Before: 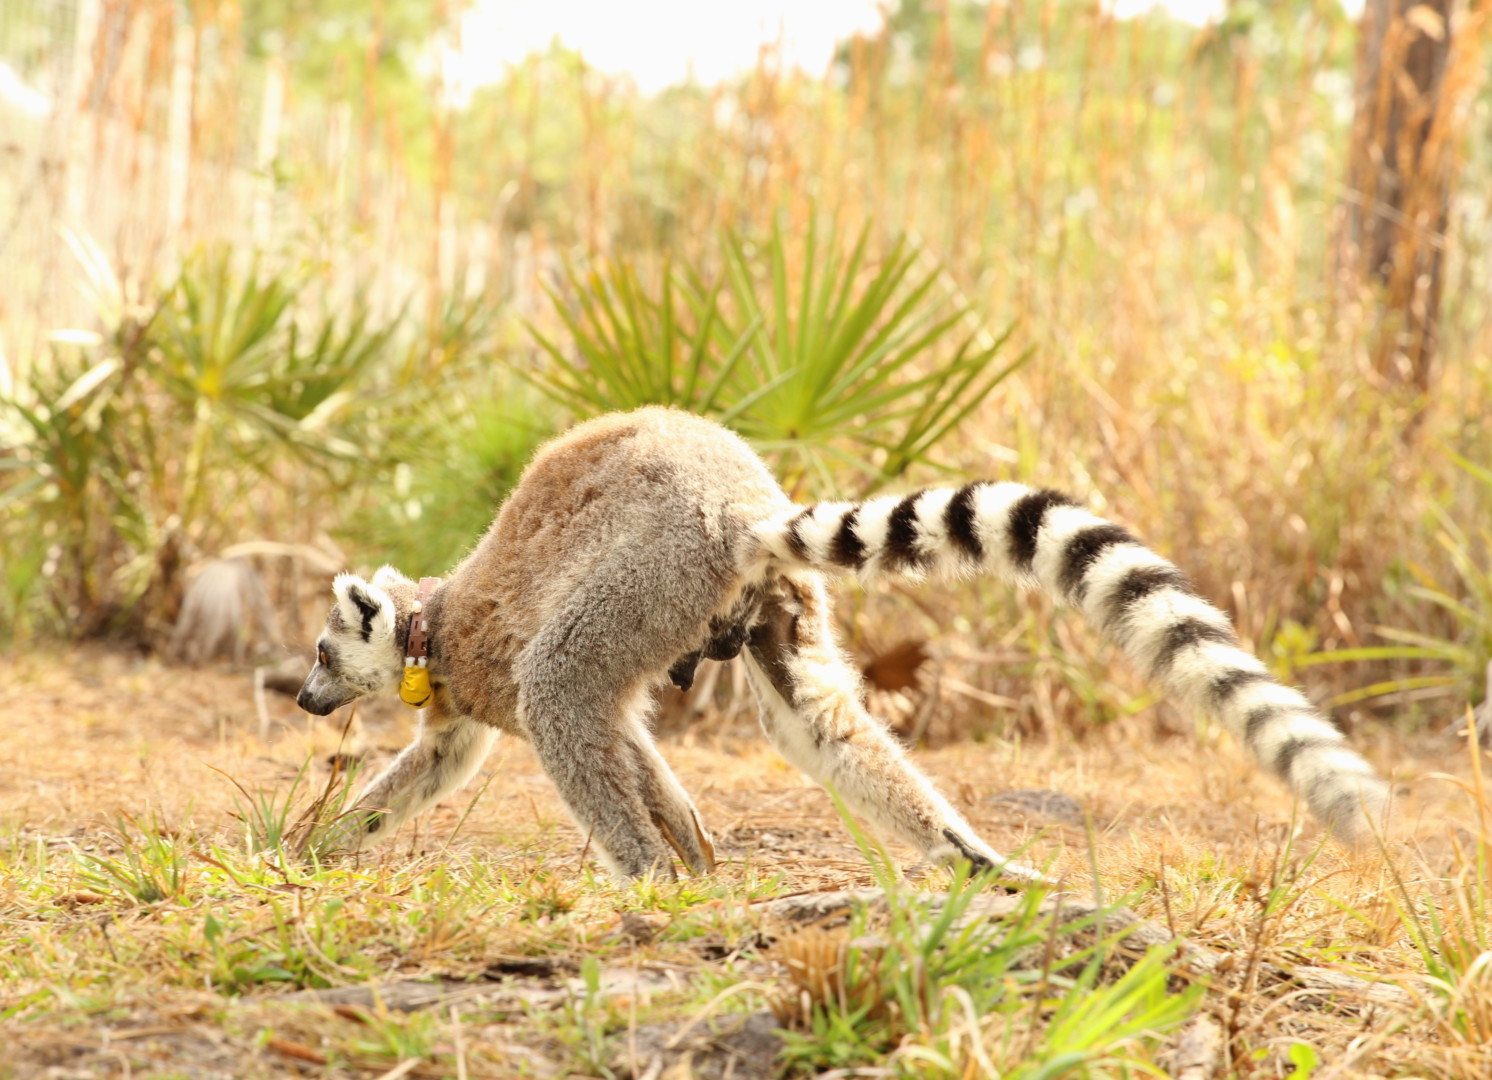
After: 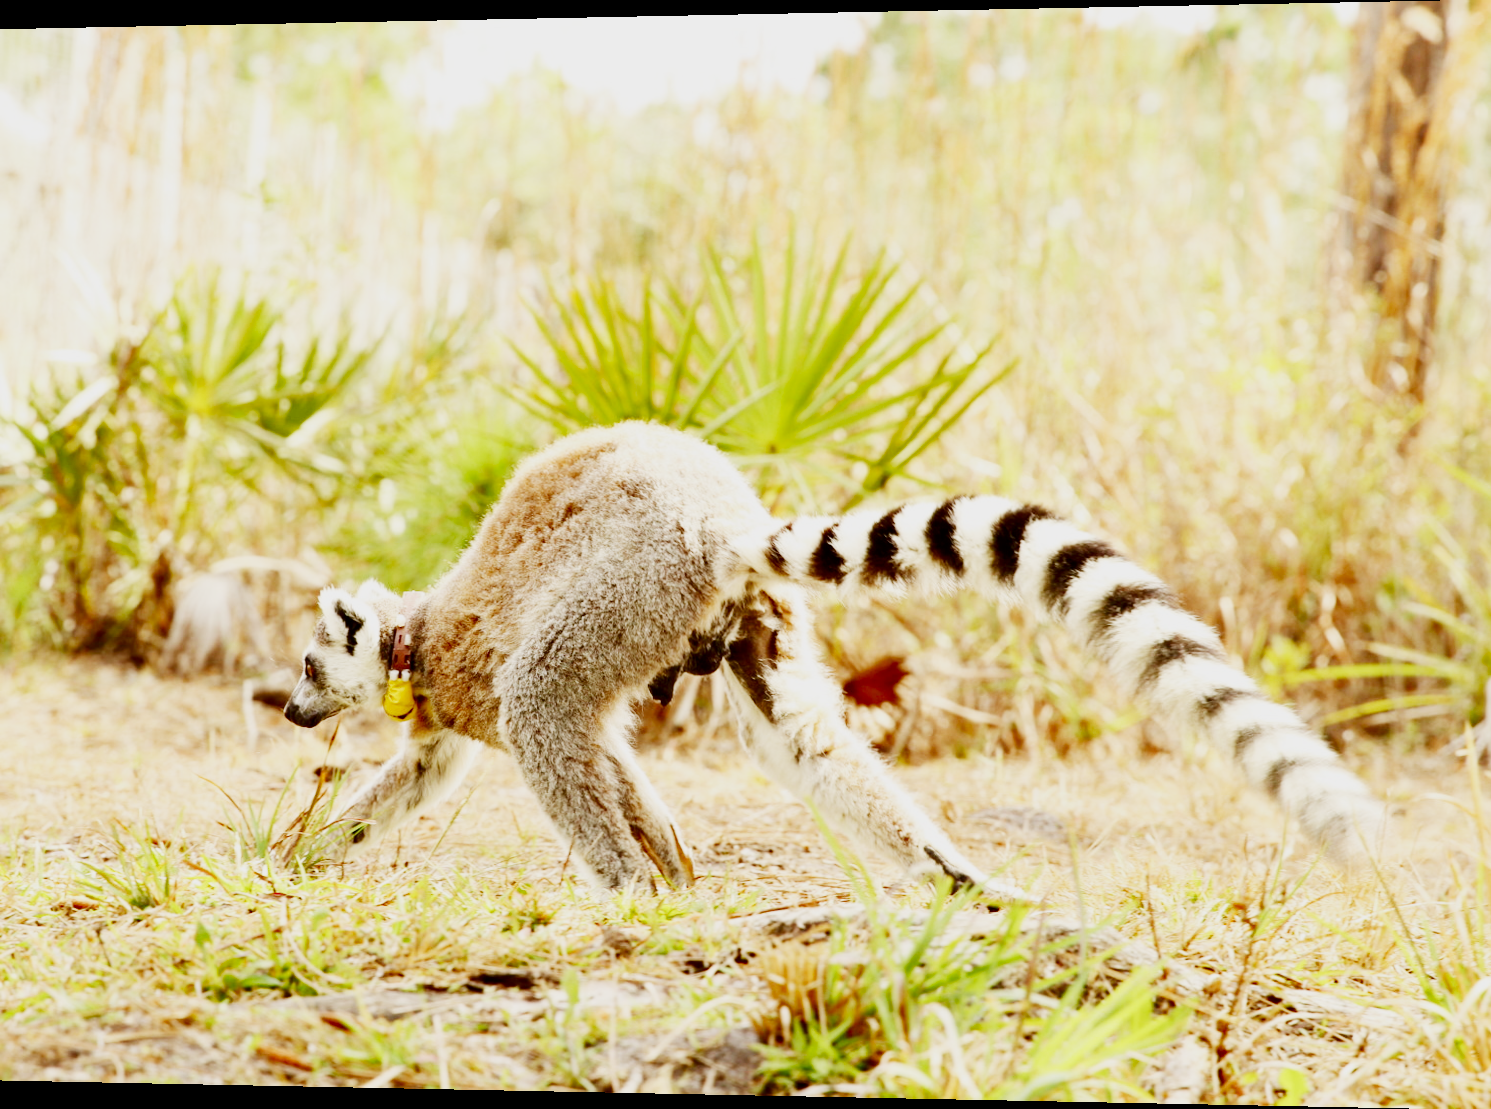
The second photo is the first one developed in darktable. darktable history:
exposure: exposure 1 EV, compensate highlight preservation false
sigmoid: contrast 1.7, skew -0.2, preserve hue 0%, red attenuation 0.1, red rotation 0.035, green attenuation 0.1, green rotation -0.017, blue attenuation 0.15, blue rotation -0.052, base primaries Rec2020
contrast brightness saturation: brightness -0.25, saturation 0.2
rotate and perspective: lens shift (horizontal) -0.055, automatic cropping off
